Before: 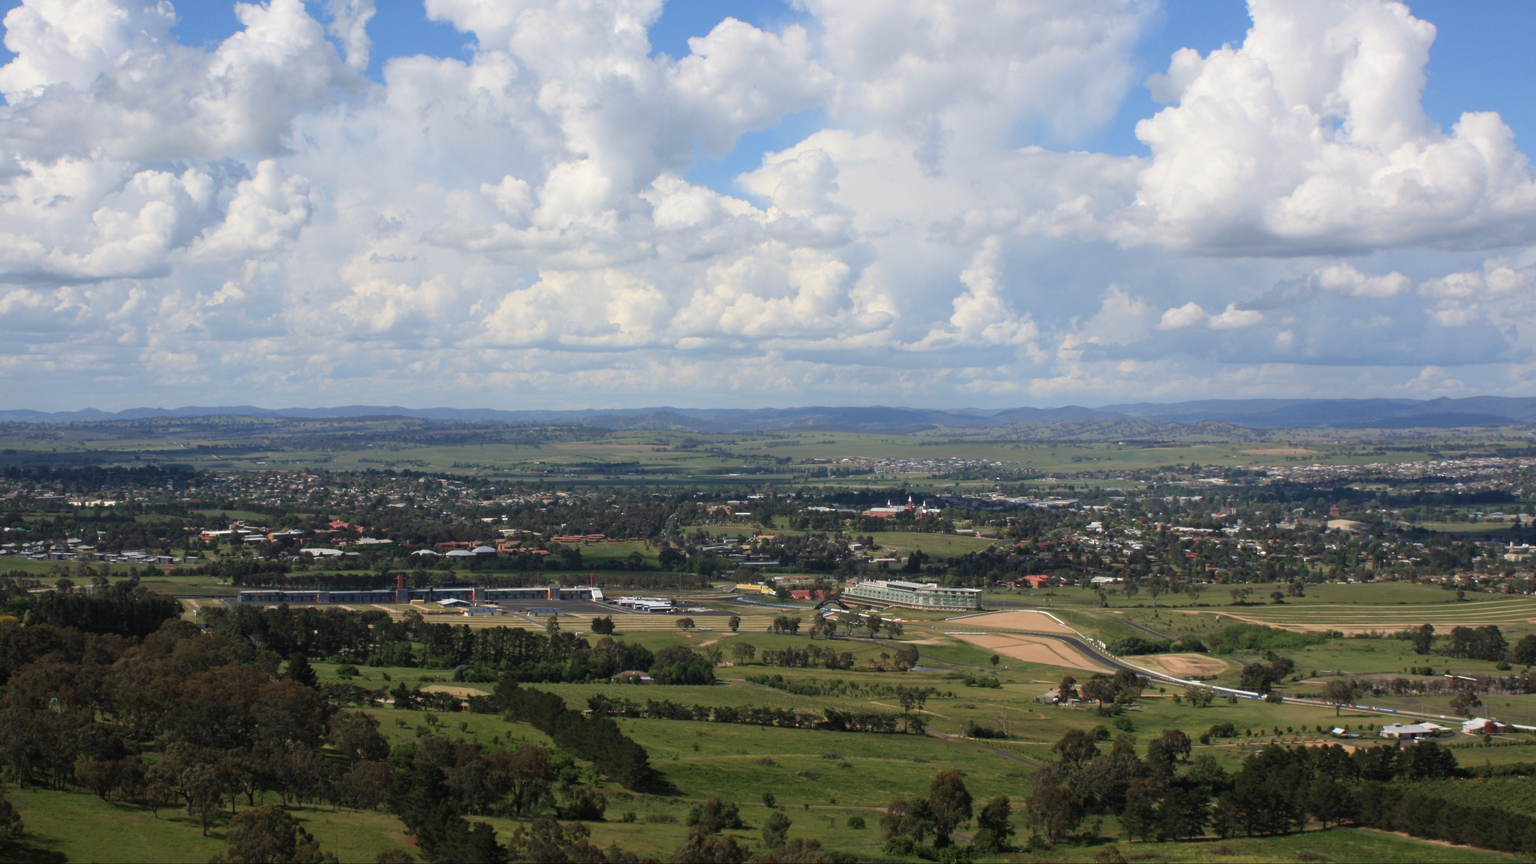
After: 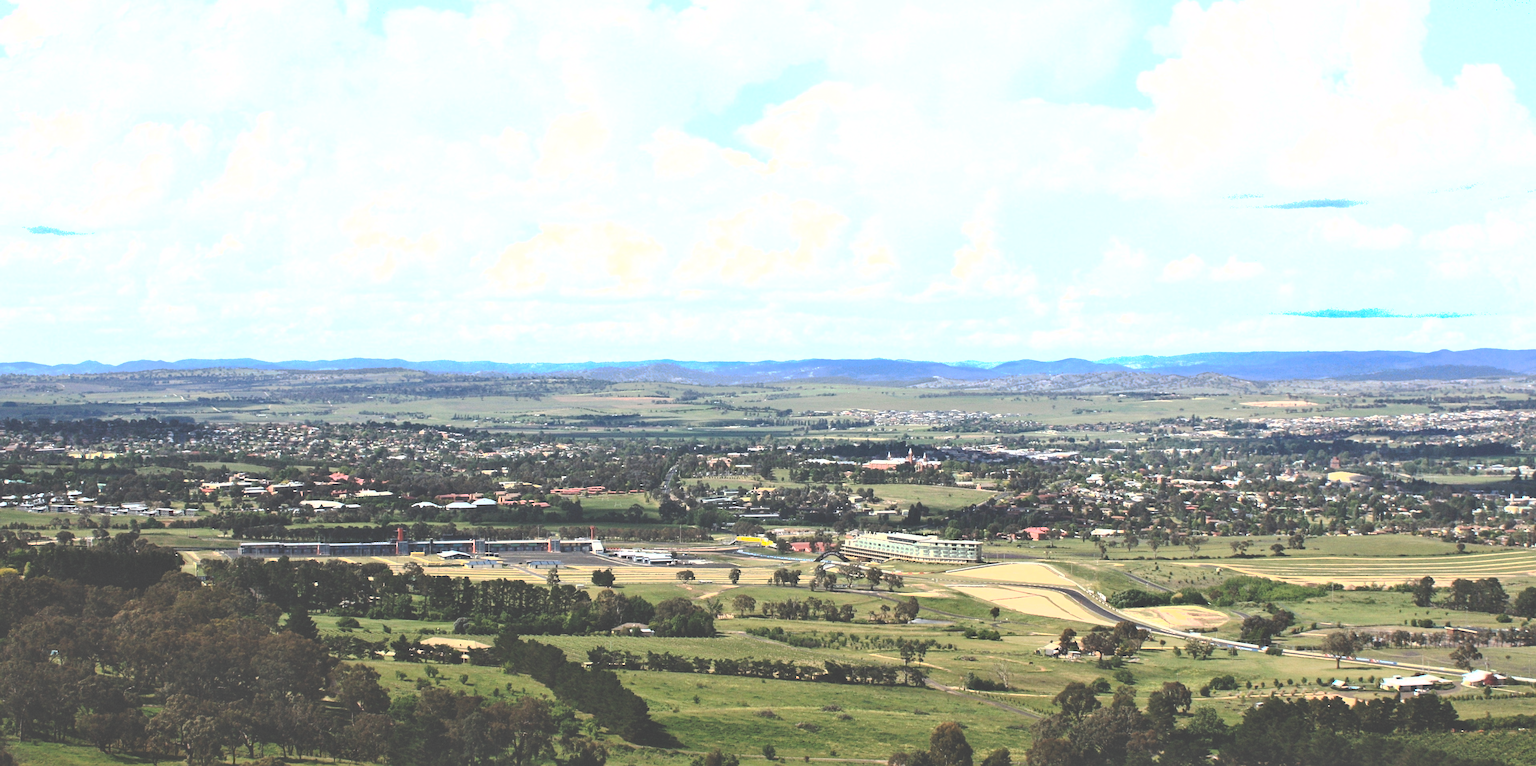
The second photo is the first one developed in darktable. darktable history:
crop and rotate: top 5.609%, bottom 5.609%
sharpen: on, module defaults
exposure: black level correction 0, exposure 1.1 EV, compensate exposure bias true, compensate highlight preservation false
tone equalizer: -8 EV -0.75 EV, -7 EV -0.7 EV, -6 EV -0.6 EV, -5 EV -0.4 EV, -3 EV 0.4 EV, -2 EV 0.6 EV, -1 EV 0.7 EV, +0 EV 0.75 EV, edges refinement/feathering 500, mask exposure compensation -1.57 EV, preserve details no
tone curve: curves: ch0 [(0, 0) (0.003, 0.264) (0.011, 0.264) (0.025, 0.265) (0.044, 0.269) (0.069, 0.273) (0.1, 0.28) (0.136, 0.292) (0.177, 0.309) (0.224, 0.336) (0.277, 0.371) (0.335, 0.412) (0.399, 0.469) (0.468, 0.533) (0.543, 0.595) (0.623, 0.66) (0.709, 0.73) (0.801, 0.8) (0.898, 0.854) (1, 1)], preserve colors none
shadows and highlights: low approximation 0.01, soften with gaussian
grain: coarseness 14.57 ISO, strength 8.8%
